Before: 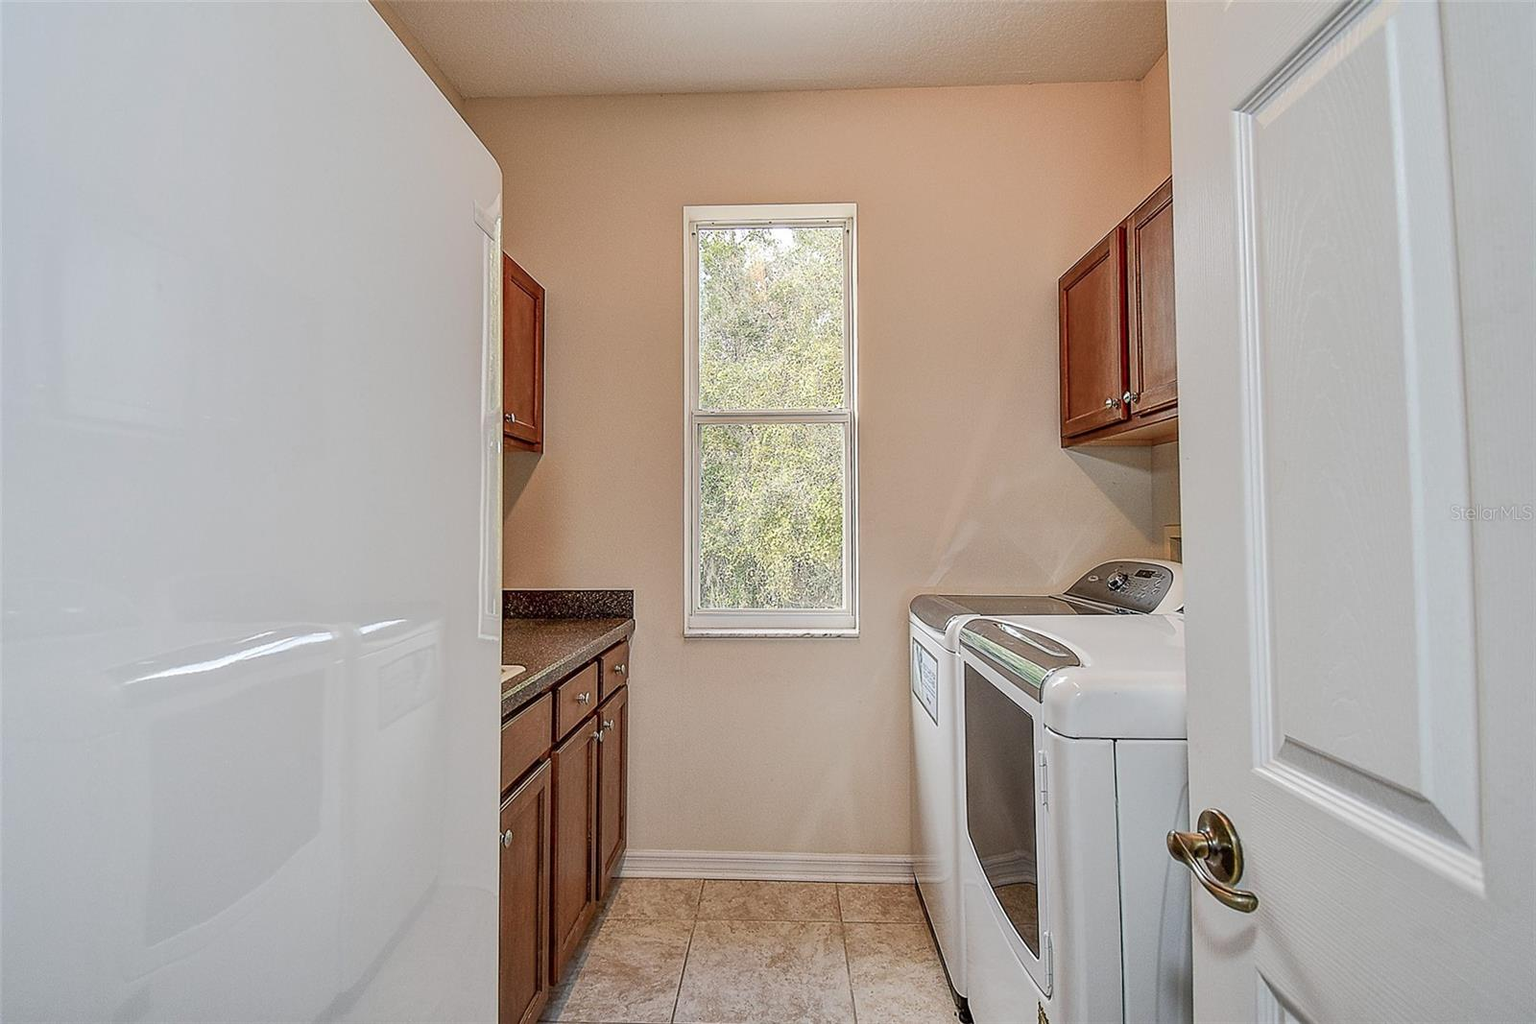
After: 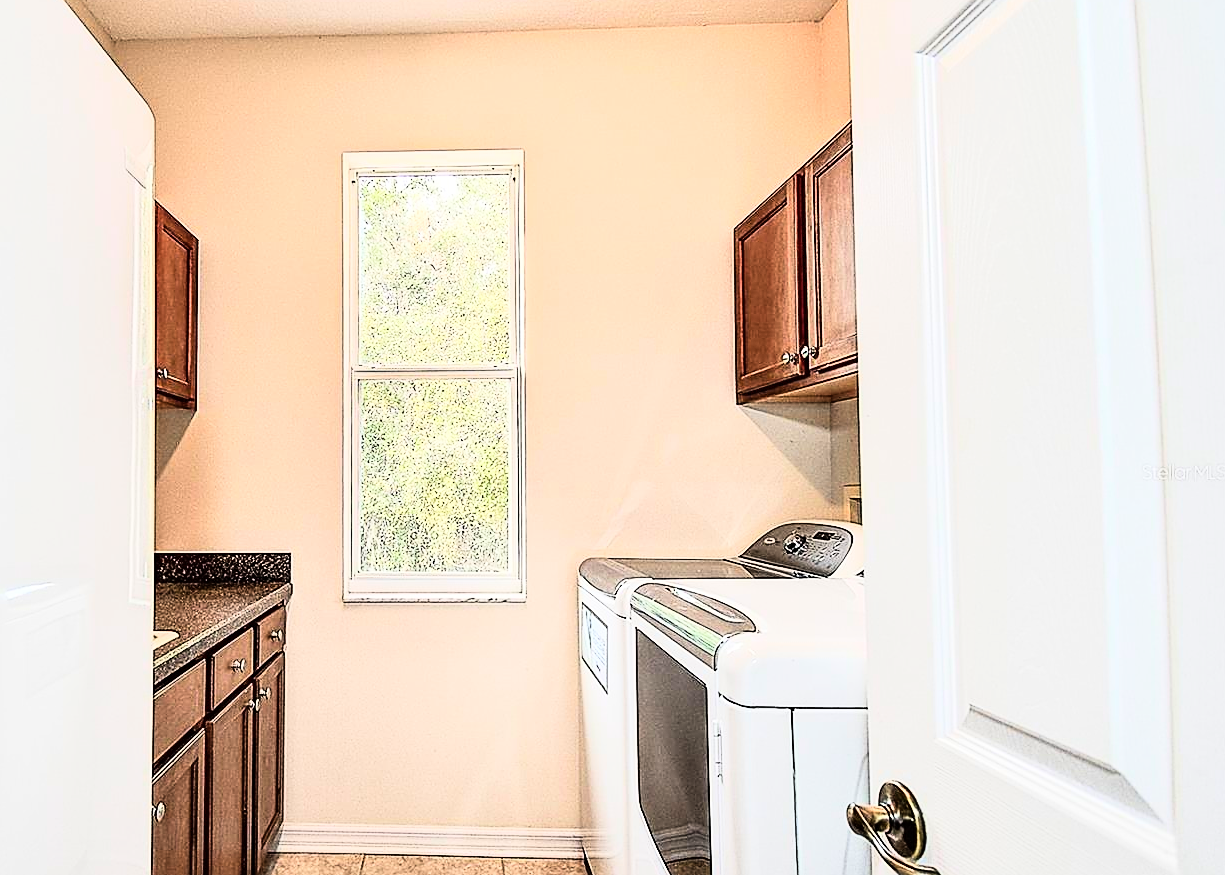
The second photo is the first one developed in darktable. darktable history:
crop: left 23.095%, top 5.827%, bottom 11.854%
rgb curve: curves: ch0 [(0, 0) (0.21, 0.15) (0.24, 0.21) (0.5, 0.75) (0.75, 0.96) (0.89, 0.99) (1, 1)]; ch1 [(0, 0.02) (0.21, 0.13) (0.25, 0.2) (0.5, 0.67) (0.75, 0.9) (0.89, 0.97) (1, 1)]; ch2 [(0, 0.02) (0.21, 0.13) (0.25, 0.2) (0.5, 0.67) (0.75, 0.9) (0.89, 0.97) (1, 1)], compensate middle gray true
sharpen: on, module defaults
